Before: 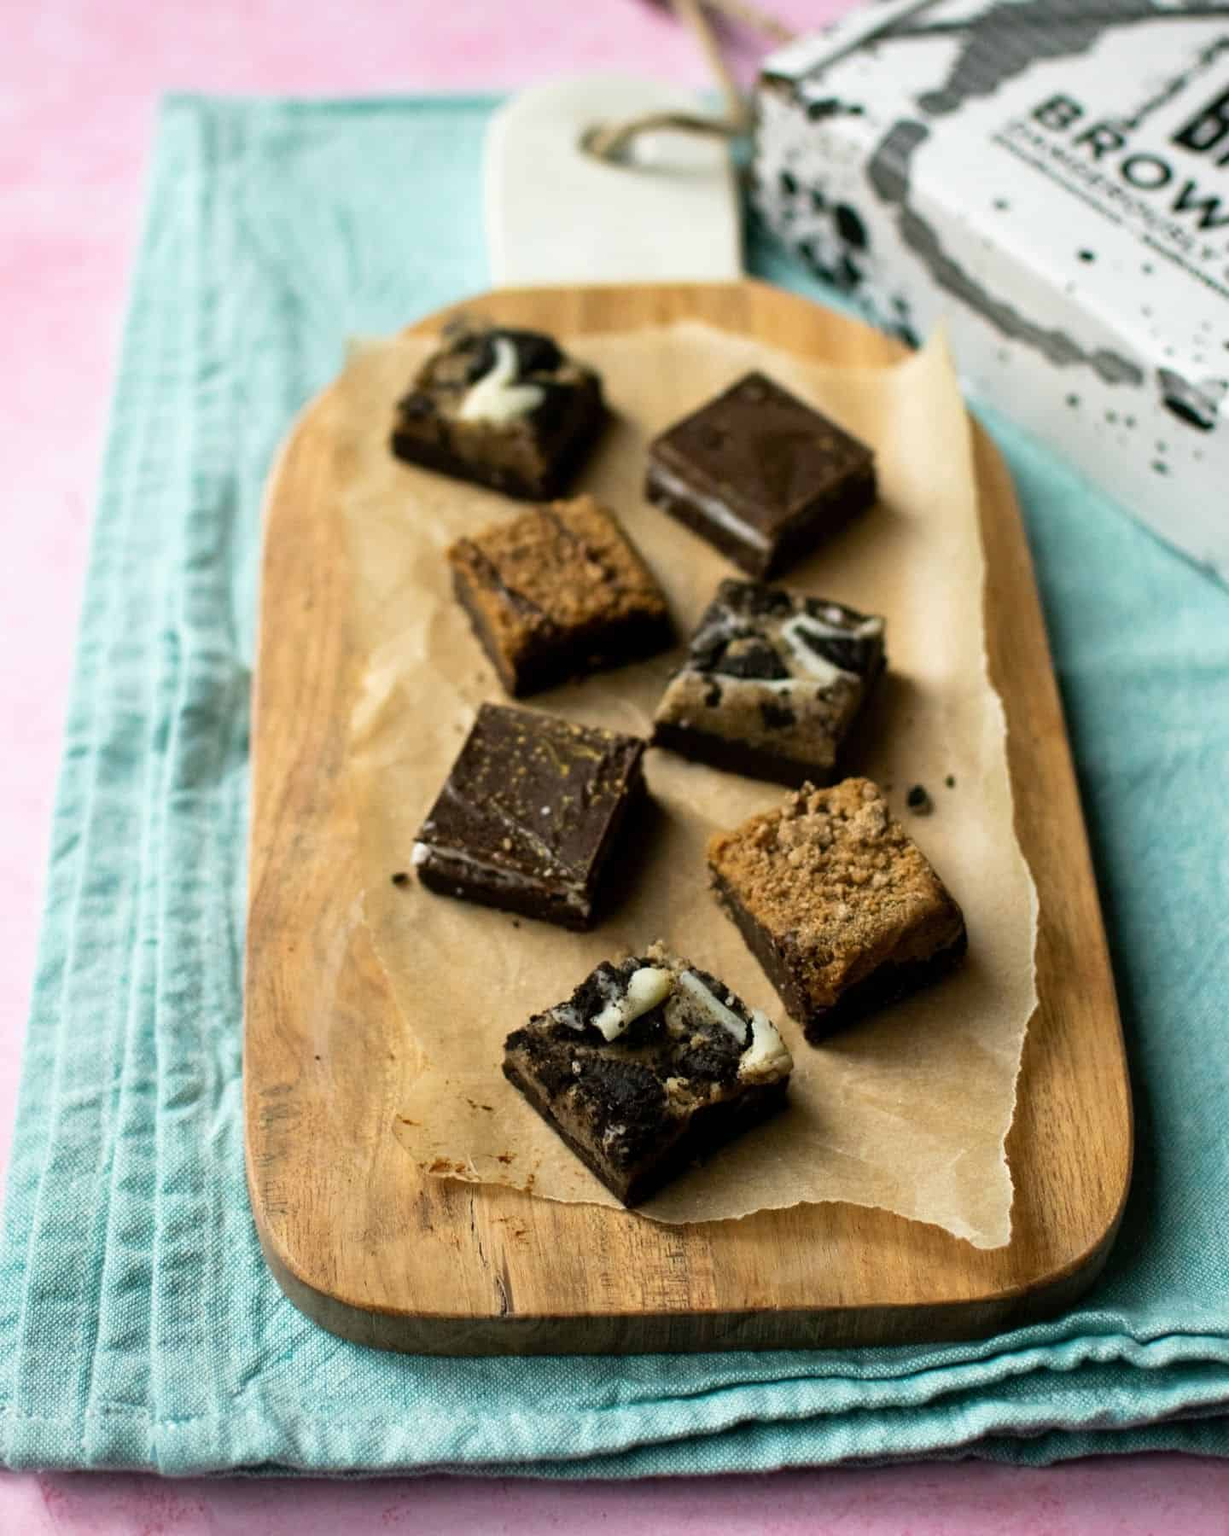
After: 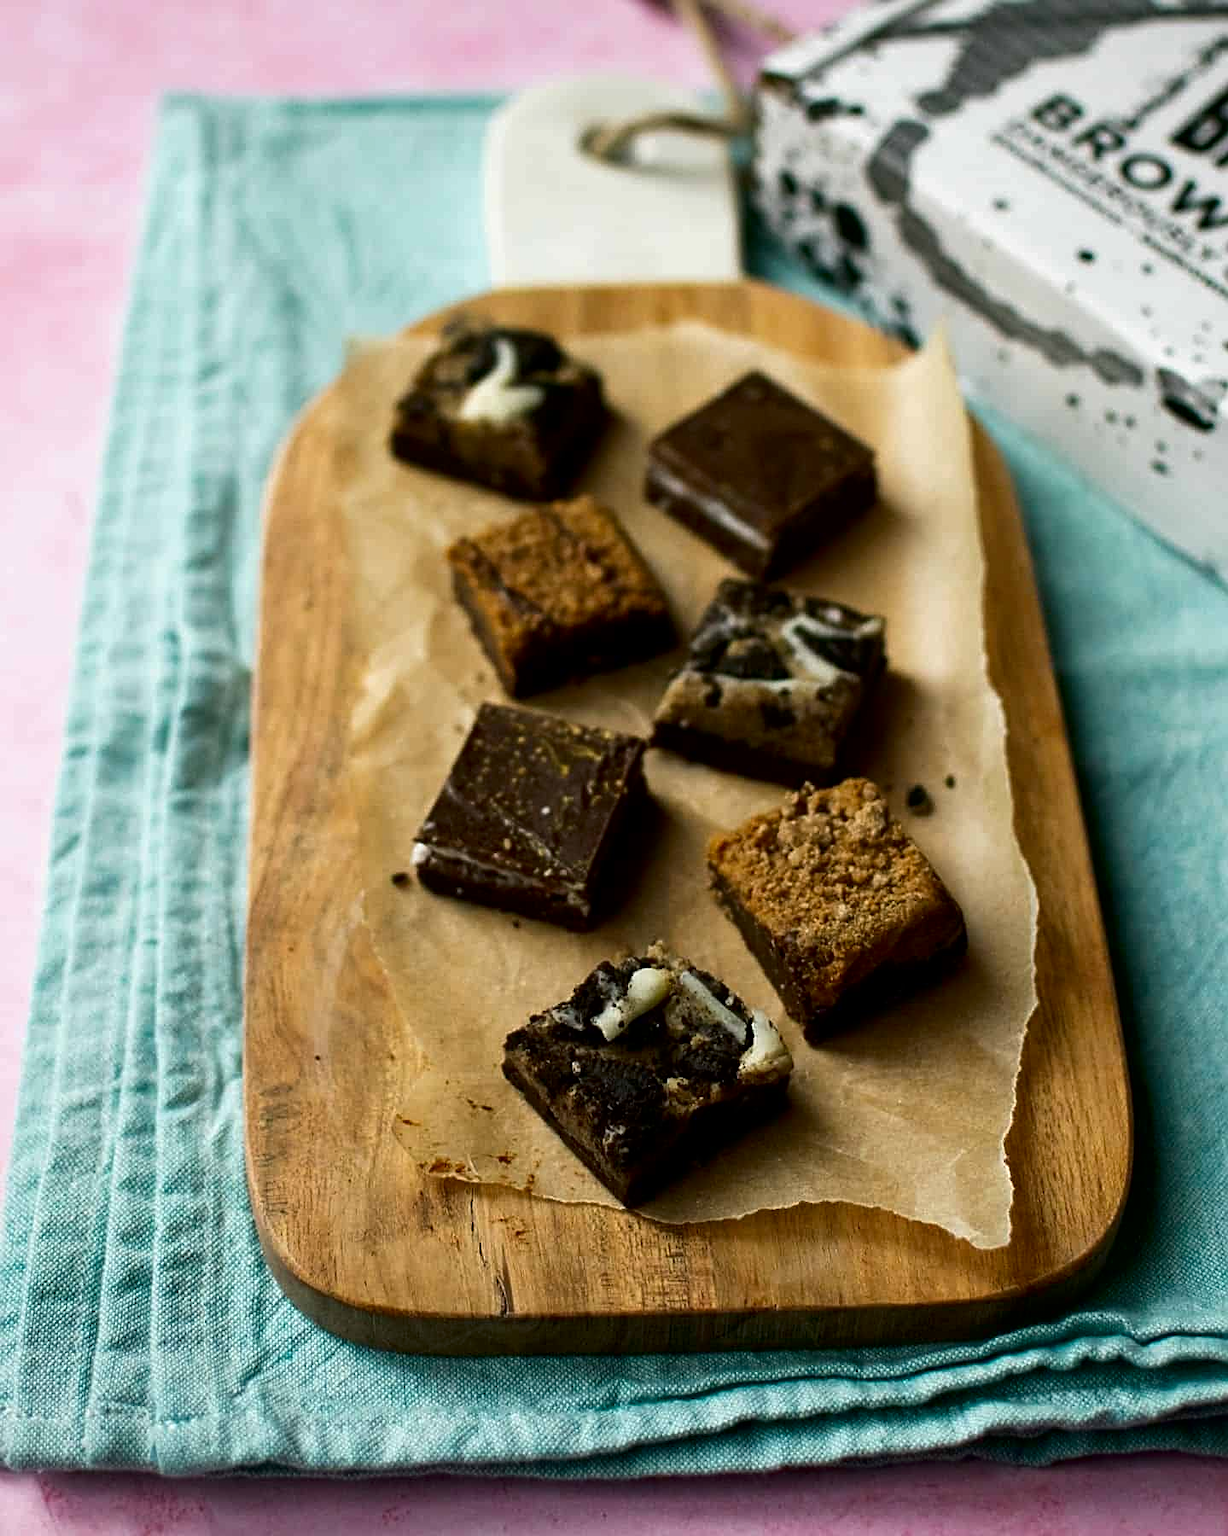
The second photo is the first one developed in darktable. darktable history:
contrast brightness saturation: brightness -0.2, saturation 0.08
sharpen: on, module defaults
